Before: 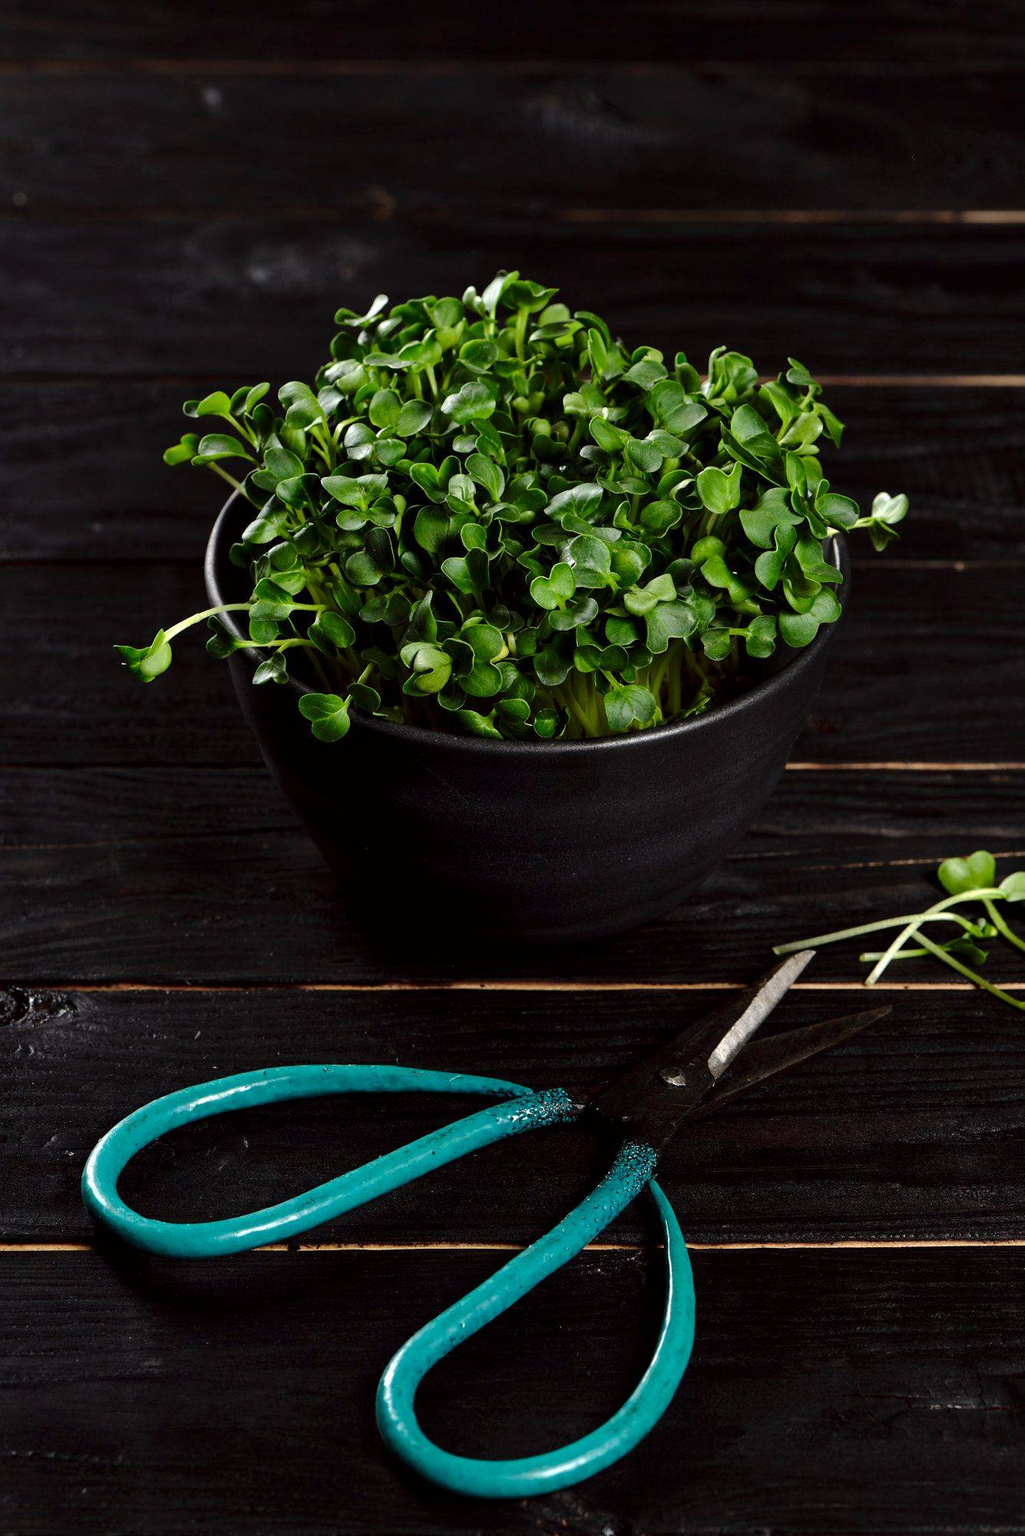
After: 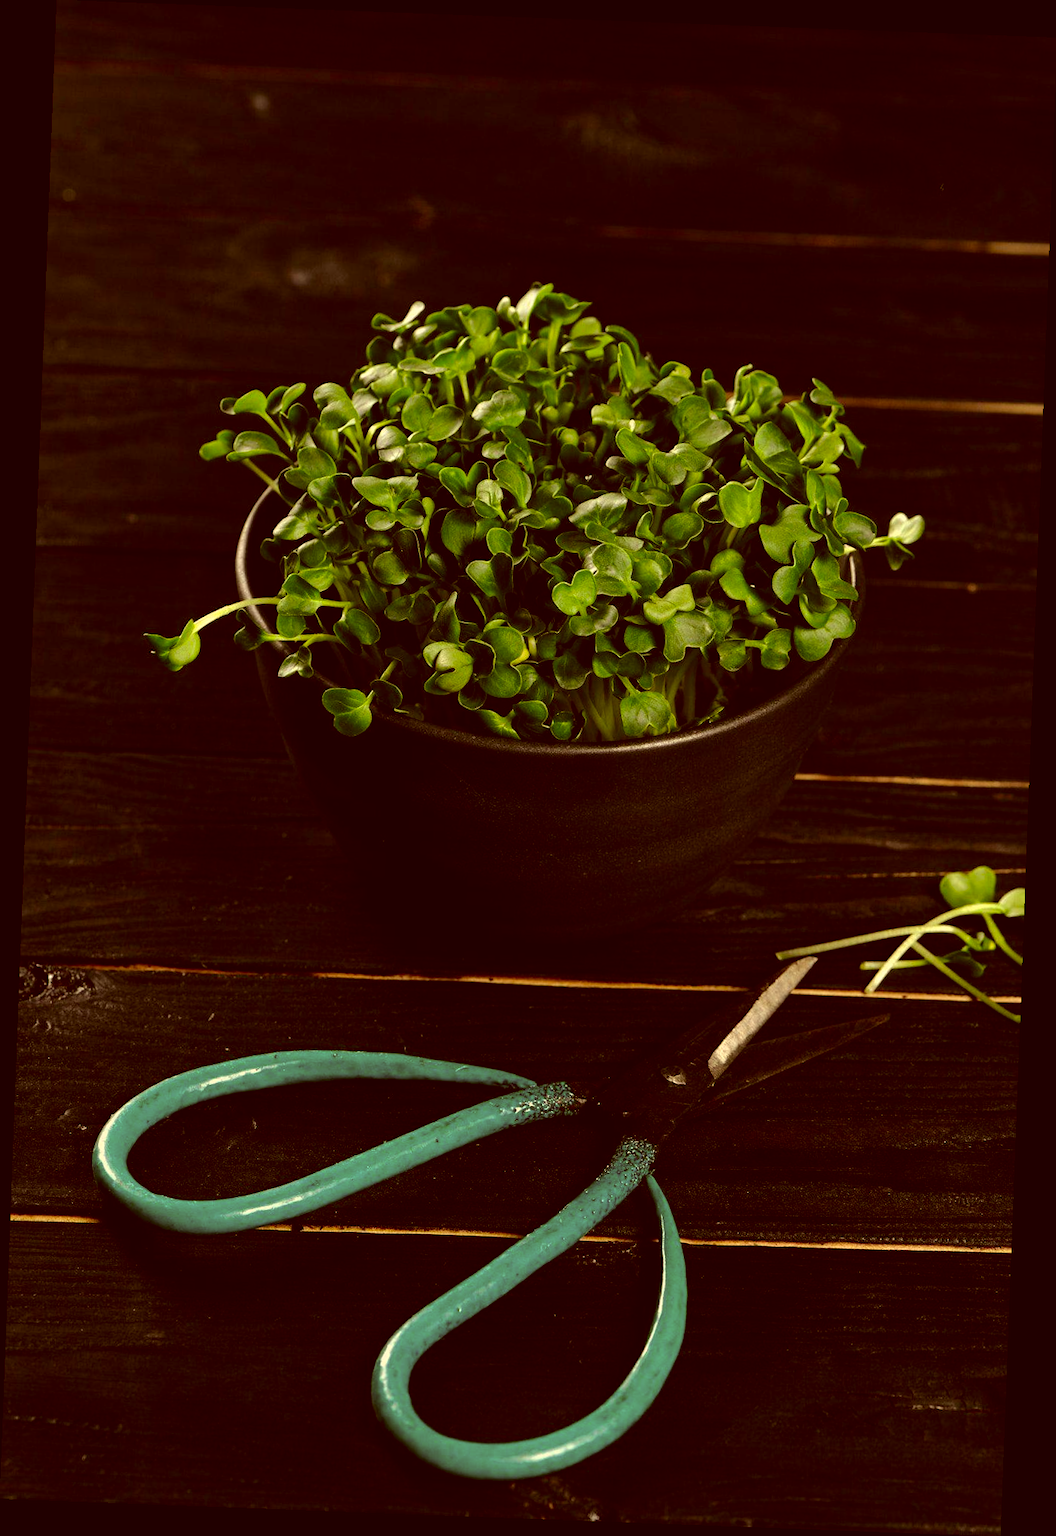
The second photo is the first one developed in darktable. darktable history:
white balance: red 1.009, blue 0.985
color correction: highlights a* 1.12, highlights b* 24.26, shadows a* 15.58, shadows b* 24.26
rotate and perspective: rotation 2.17°, automatic cropping off
